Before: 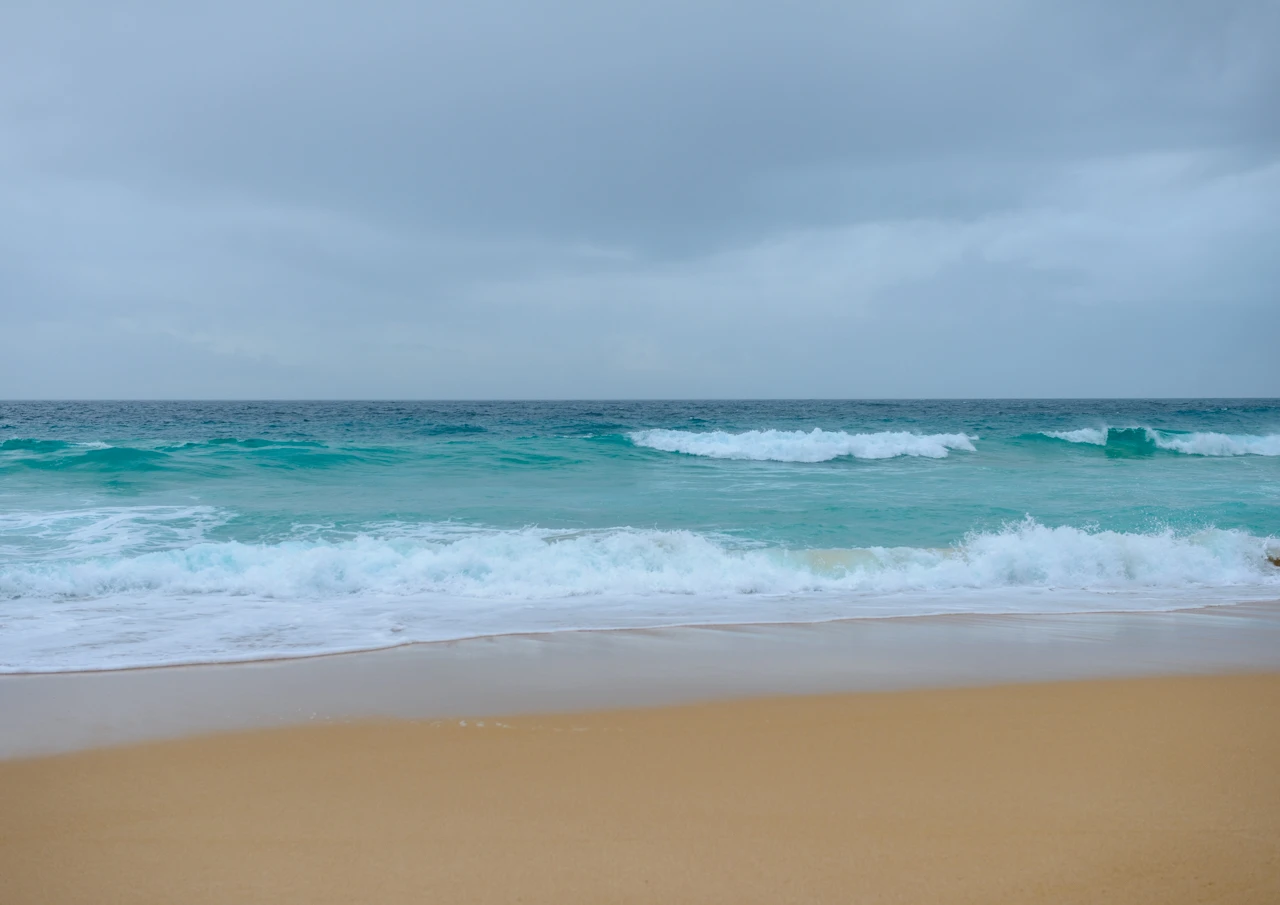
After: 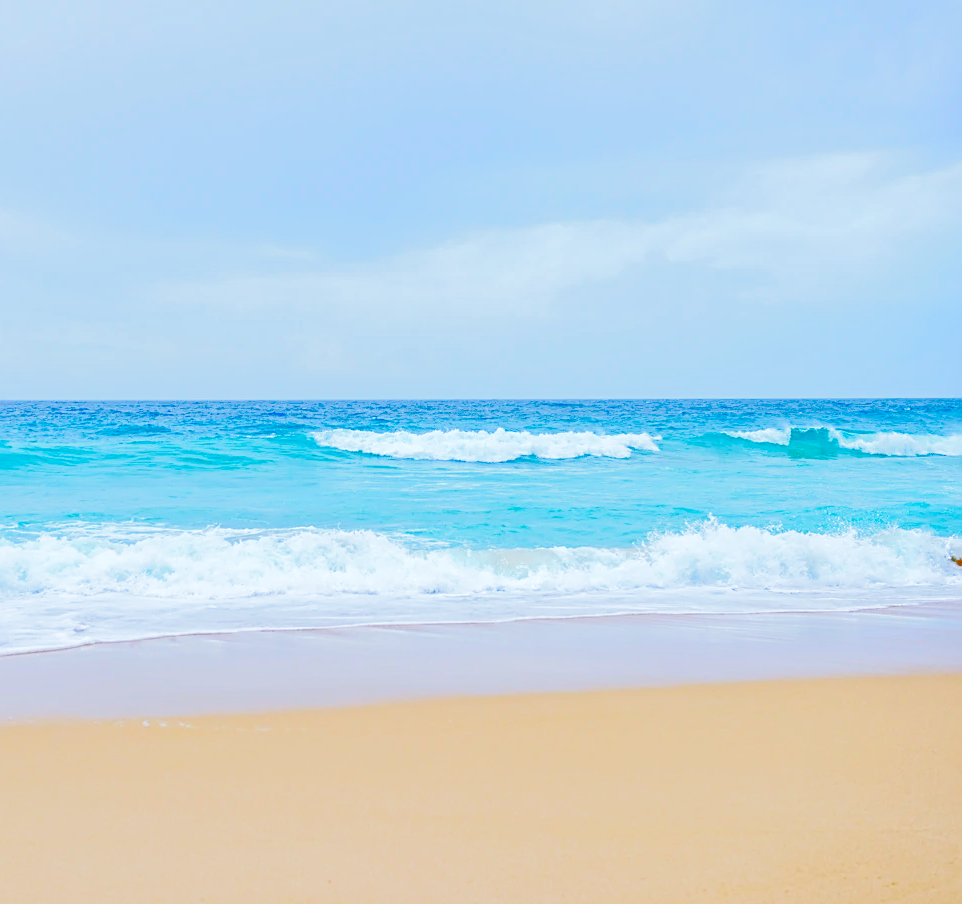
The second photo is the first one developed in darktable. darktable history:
crop and rotate: left 24.785%
haze removal: strength 0.294, distance 0.247, compatibility mode true, adaptive false
base curve: curves: ch0 [(0, 0) (0.032, 0.037) (0.105, 0.228) (0.435, 0.76) (0.856, 0.983) (1, 1)], preserve colors none
exposure: exposure 0.075 EV, compensate exposure bias true, compensate highlight preservation false
tone curve: curves: ch0 [(0, 0) (0.003, 0.346) (0.011, 0.346) (0.025, 0.346) (0.044, 0.35) (0.069, 0.354) (0.1, 0.361) (0.136, 0.368) (0.177, 0.381) (0.224, 0.395) (0.277, 0.421) (0.335, 0.458) (0.399, 0.502) (0.468, 0.556) (0.543, 0.617) (0.623, 0.685) (0.709, 0.748) (0.801, 0.814) (0.898, 0.865) (1, 1)], color space Lab, linked channels, preserve colors none
tone equalizer: -7 EV 0.143 EV, -6 EV 0.577 EV, -5 EV 1.12 EV, -4 EV 1.32 EV, -3 EV 1.14 EV, -2 EV 0.6 EV, -1 EV 0.152 EV, smoothing 1
color calibration: illuminant custom, x 0.371, y 0.383, temperature 4278.86 K, saturation algorithm version 1 (2020)
sharpen: radius 2.735
